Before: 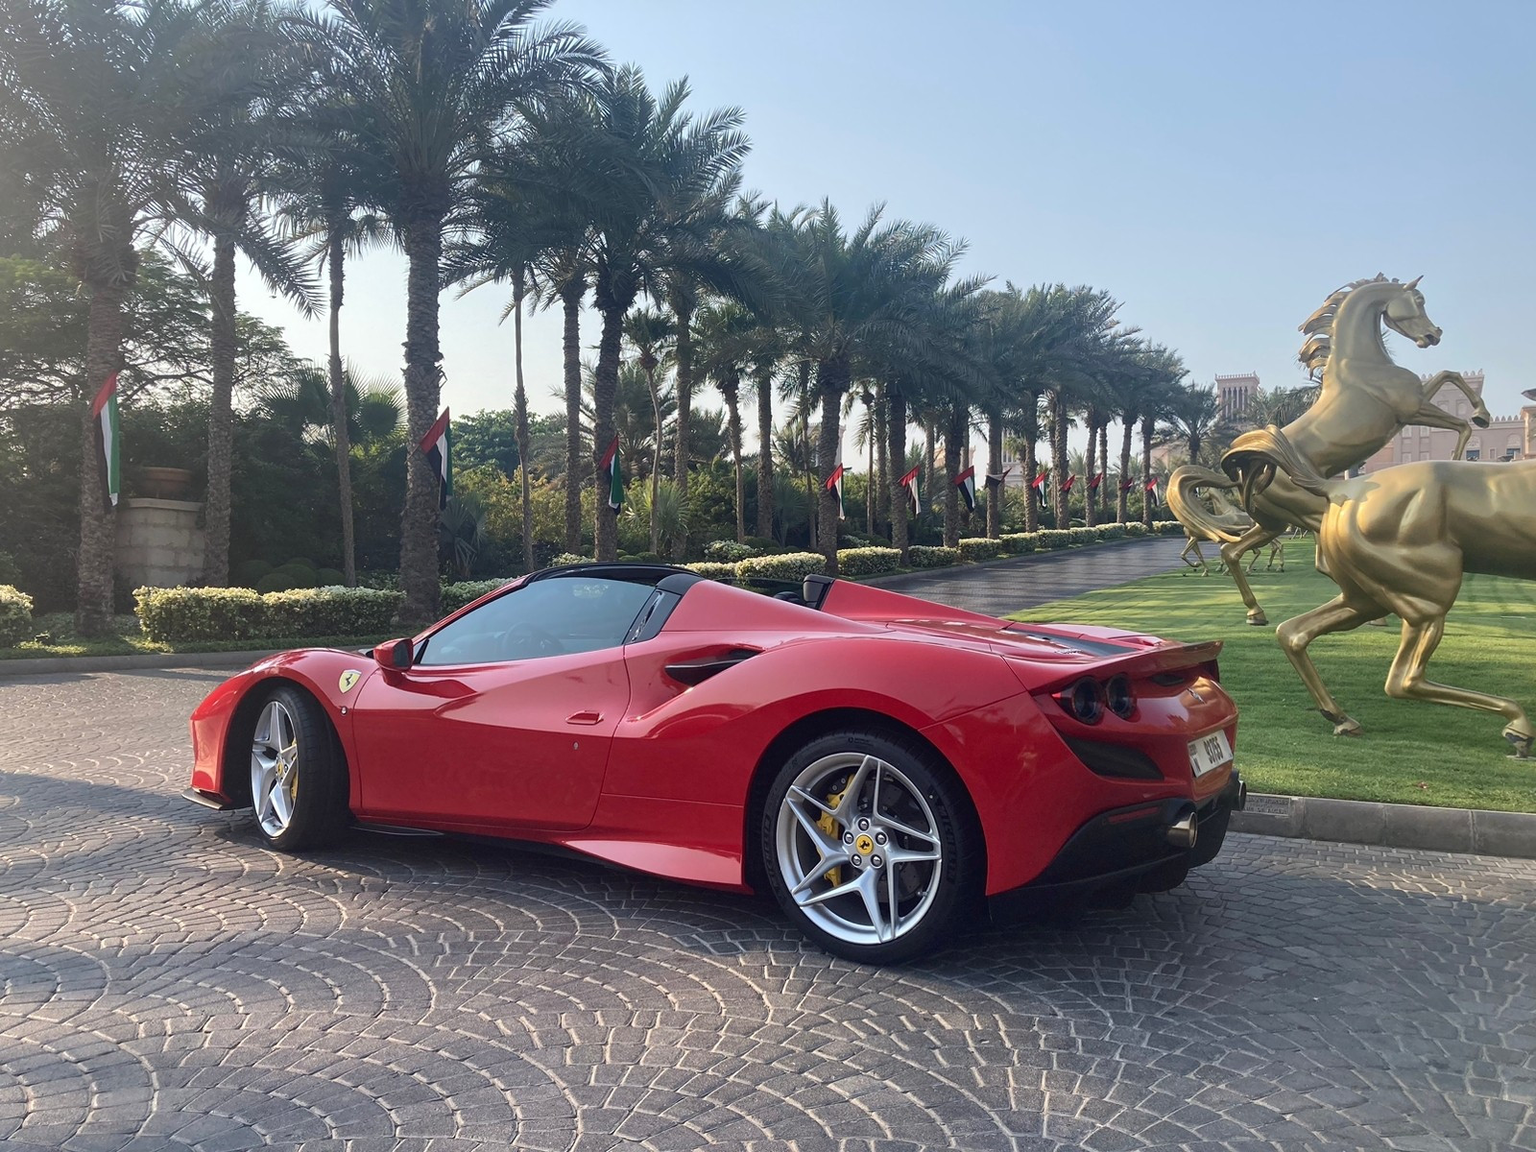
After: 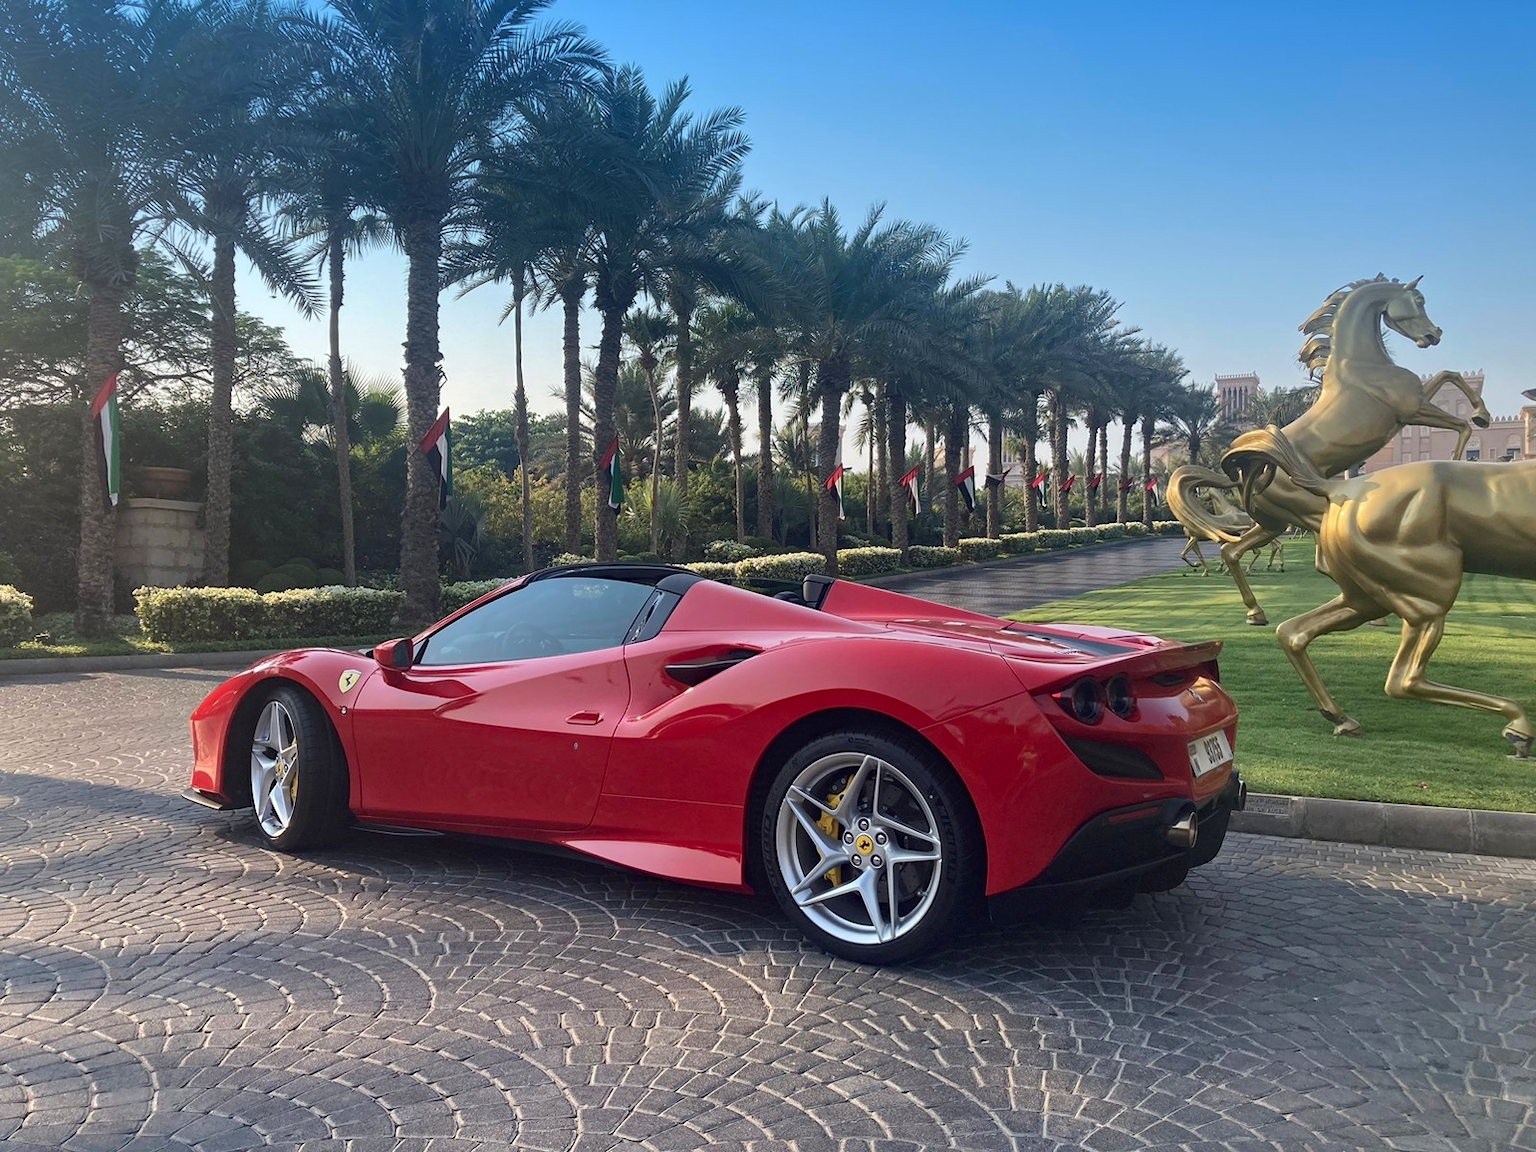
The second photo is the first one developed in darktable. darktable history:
graduated density: density 2.02 EV, hardness 44%, rotation 0.374°, offset 8.21, hue 208.8°, saturation 97%
haze removal: compatibility mode true, adaptive false
